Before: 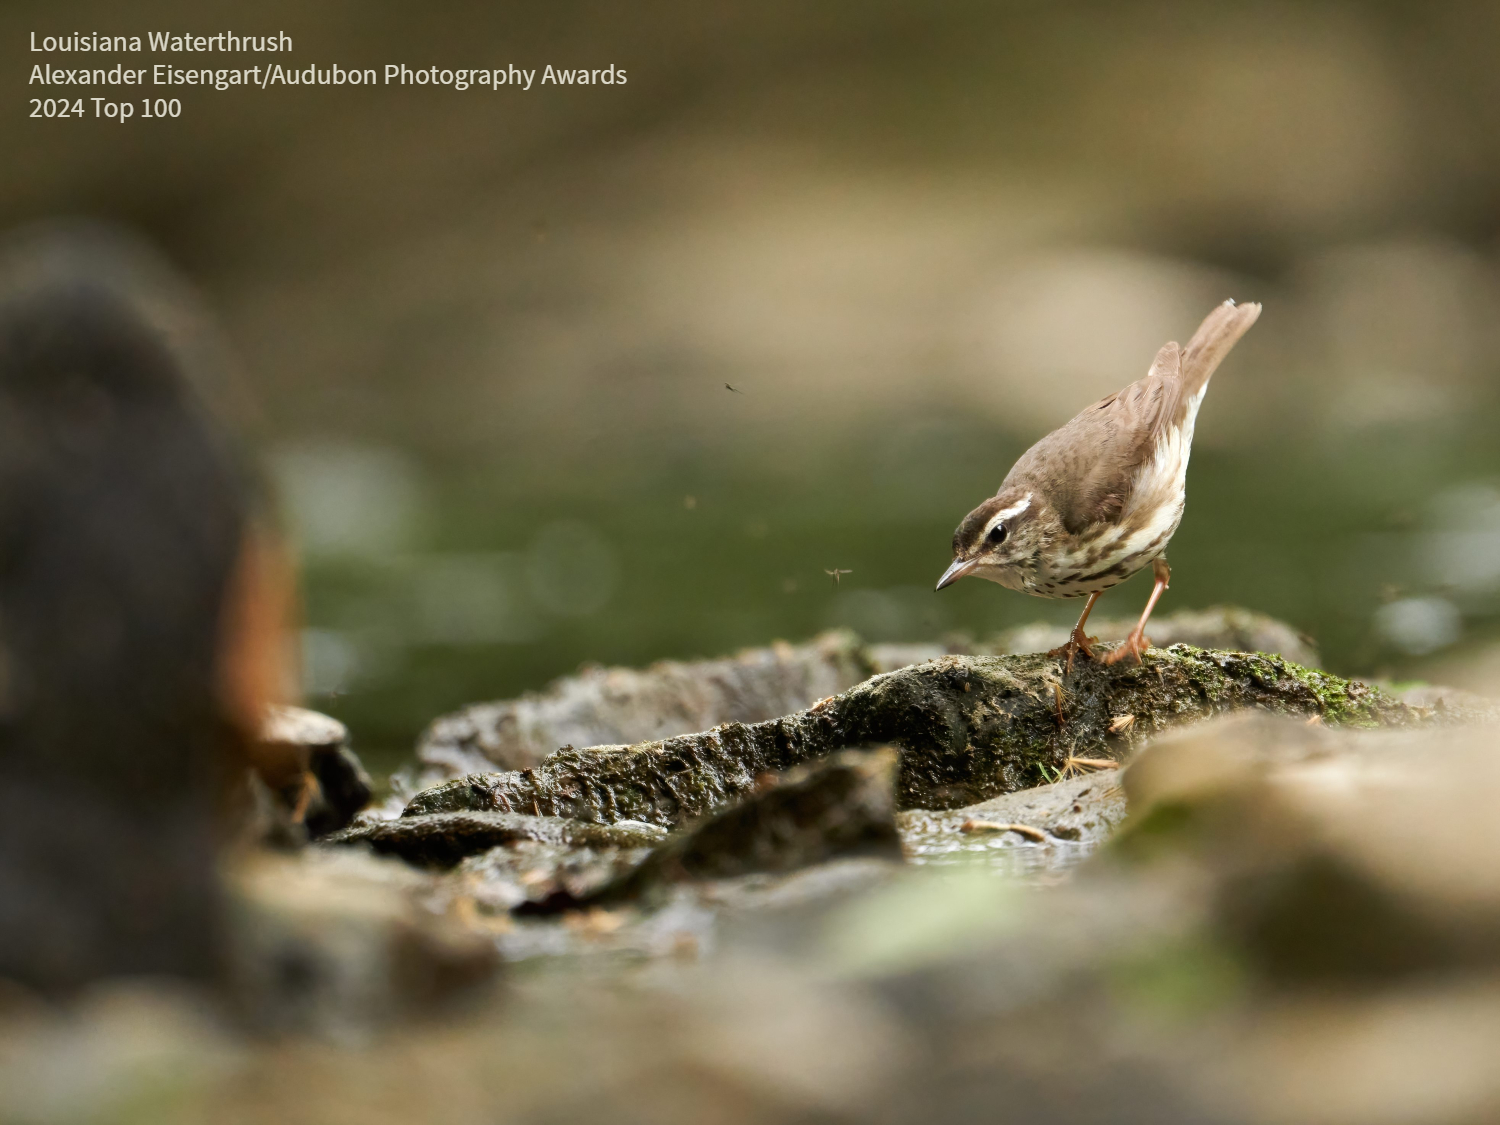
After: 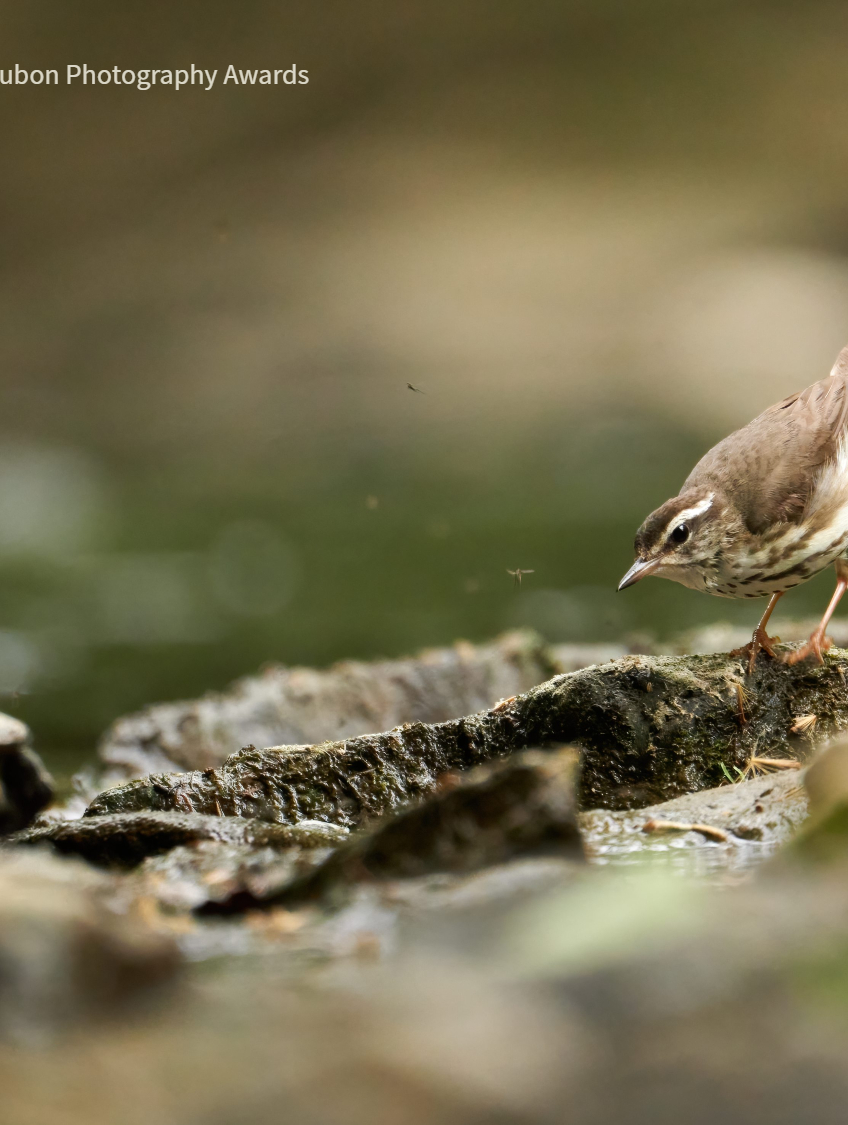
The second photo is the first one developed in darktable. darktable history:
crop: left 21.215%, right 22.236%
